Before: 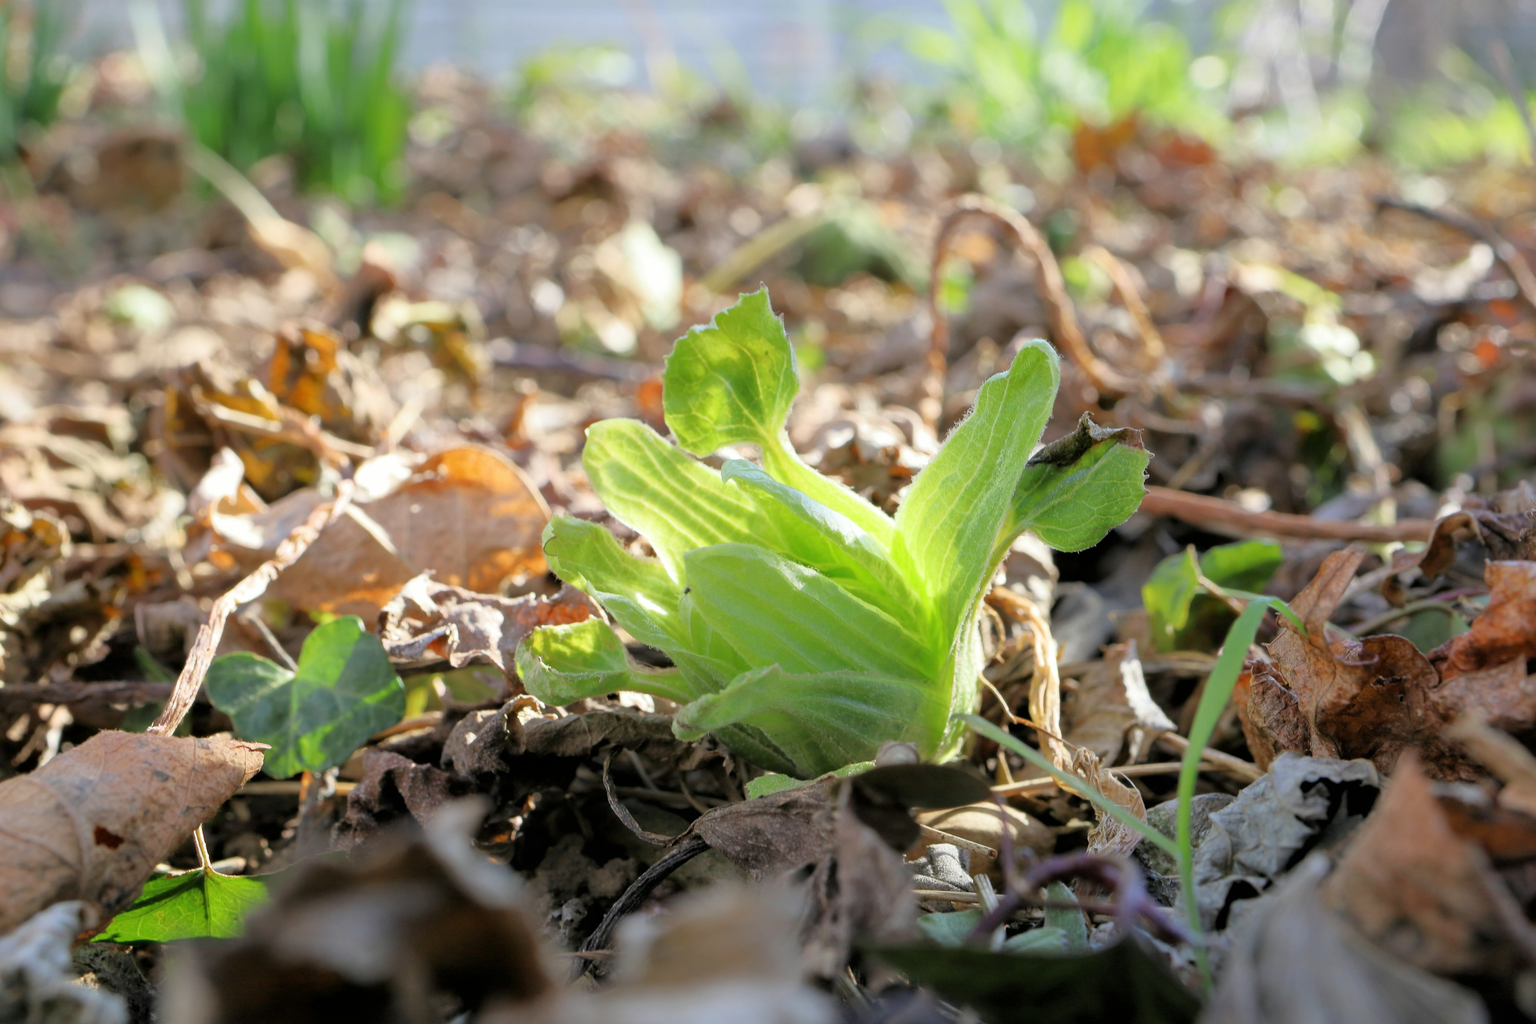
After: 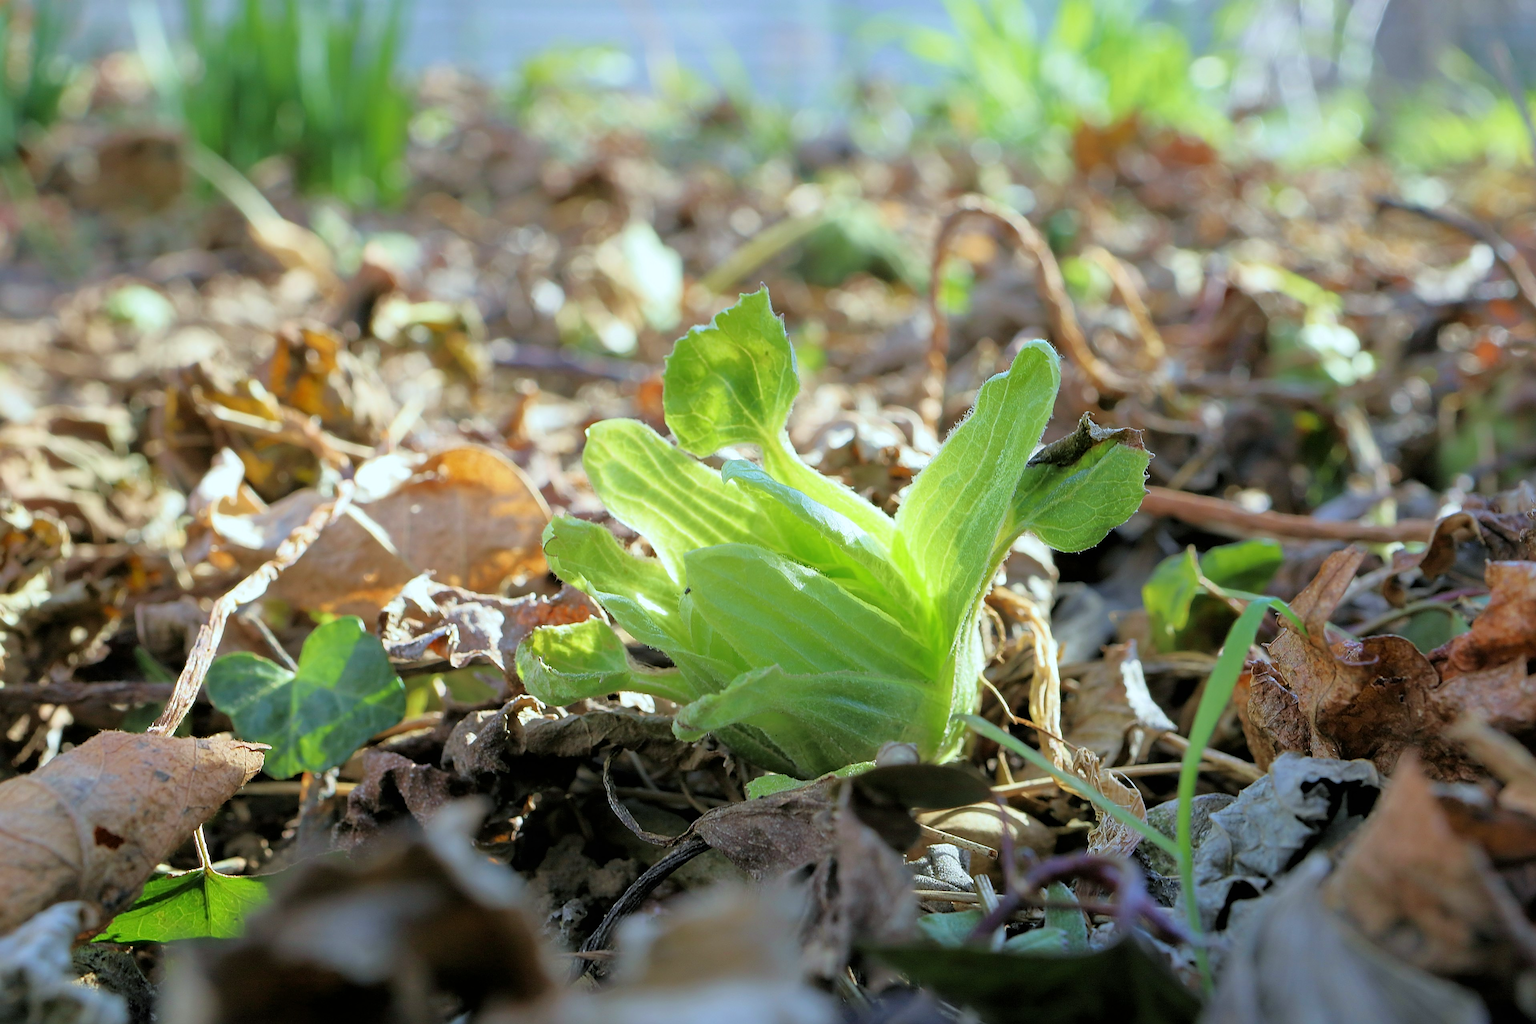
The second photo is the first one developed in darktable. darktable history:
sharpen: amount 0.901
white balance: red 0.925, blue 1.046
velvia: on, module defaults
